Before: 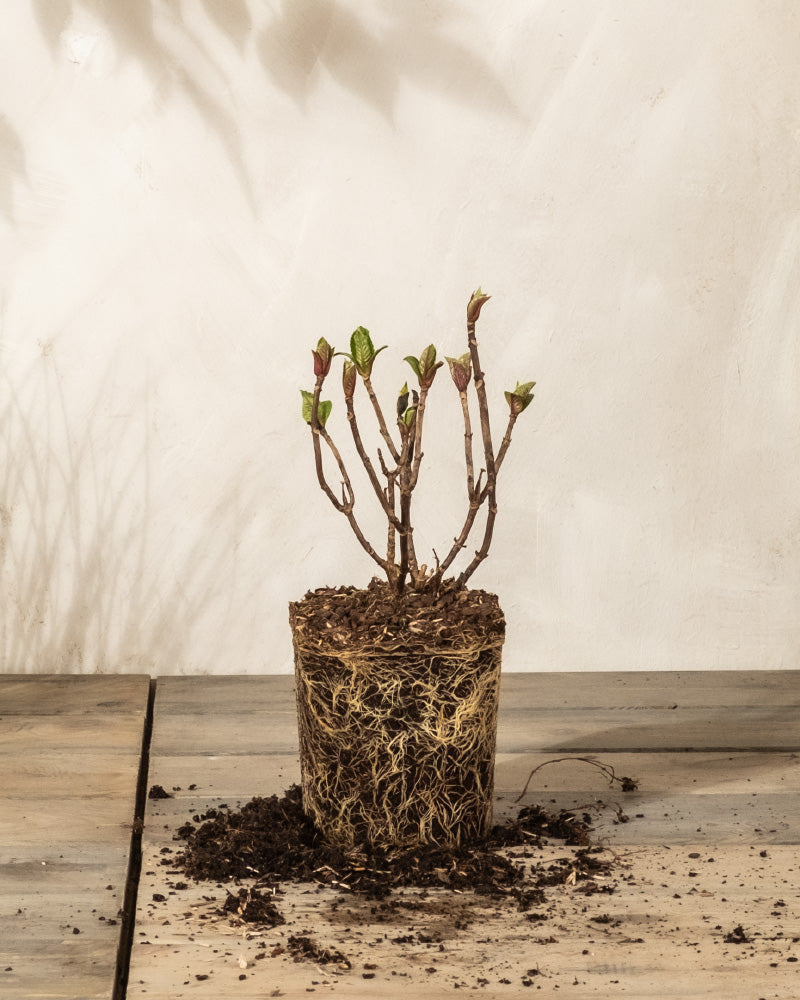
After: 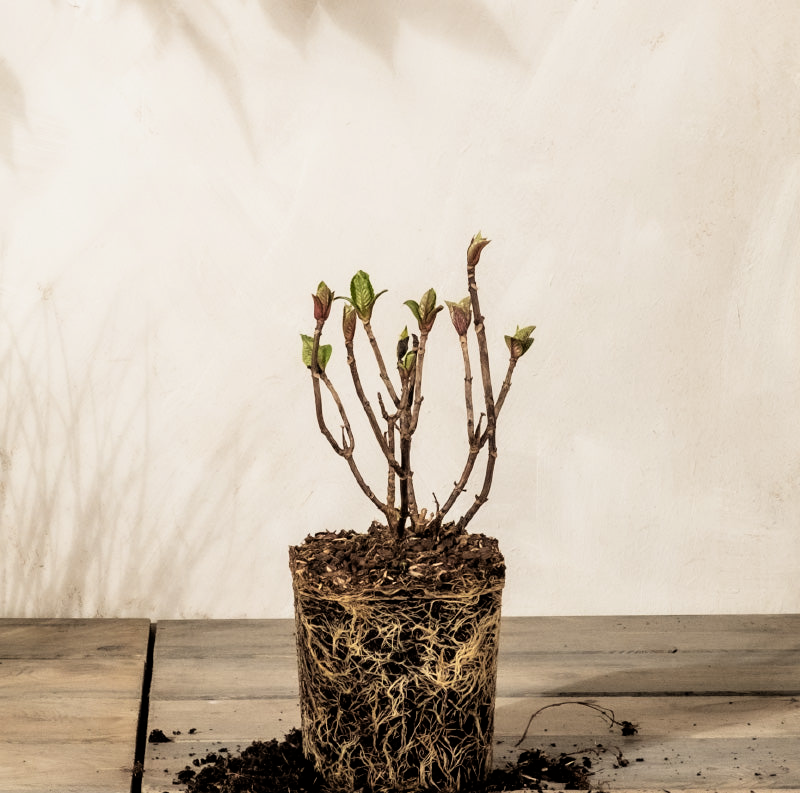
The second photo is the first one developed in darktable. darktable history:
filmic rgb: black relative exposure -4.91 EV, white relative exposure 2.84 EV, hardness 3.7
crop and rotate: top 5.667%, bottom 14.937%
